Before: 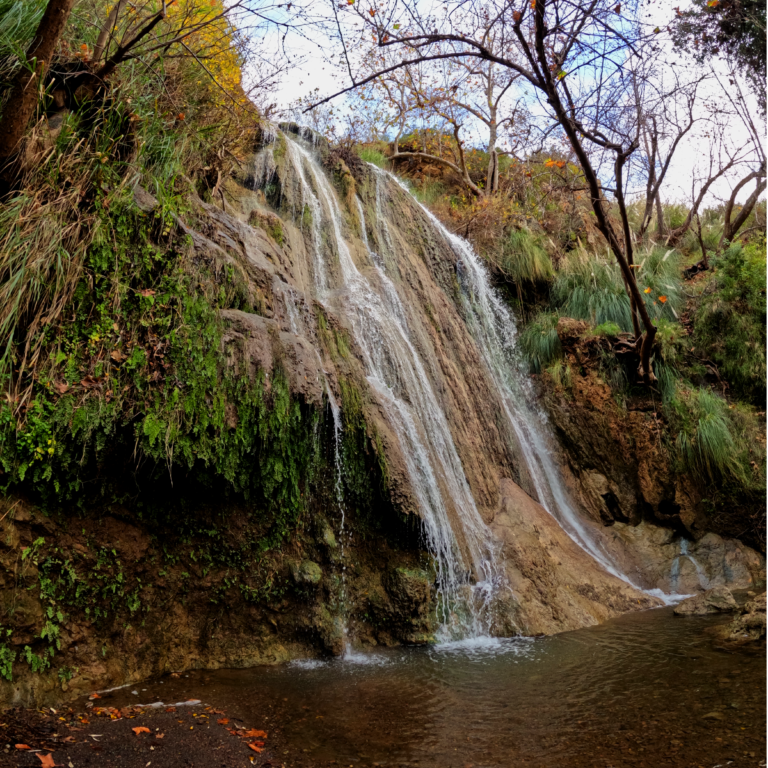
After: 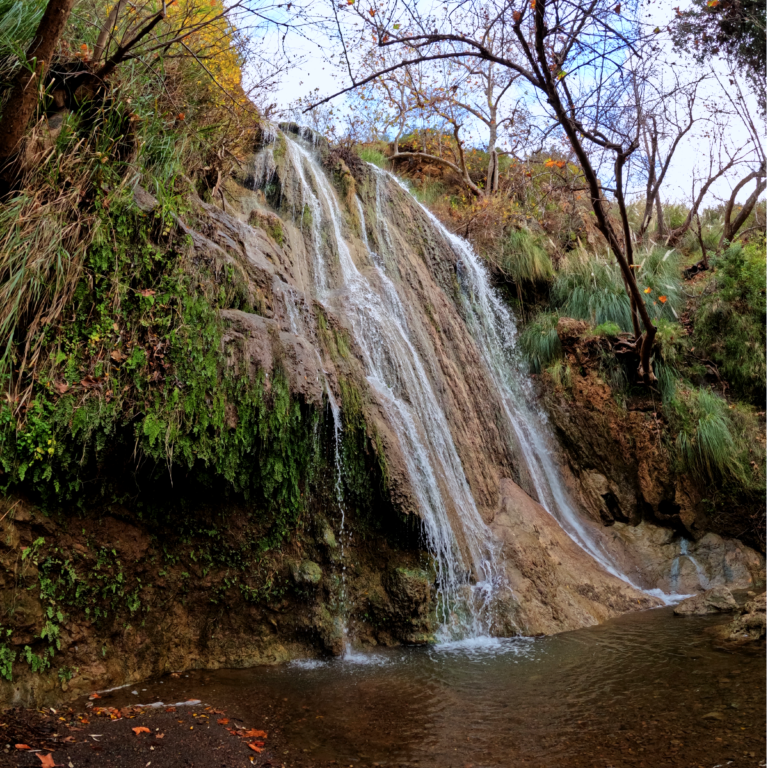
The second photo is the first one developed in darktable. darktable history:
exposure: exposure 0.129 EV, compensate highlight preservation false
color correction: highlights a* -0.759, highlights b* -9.42
